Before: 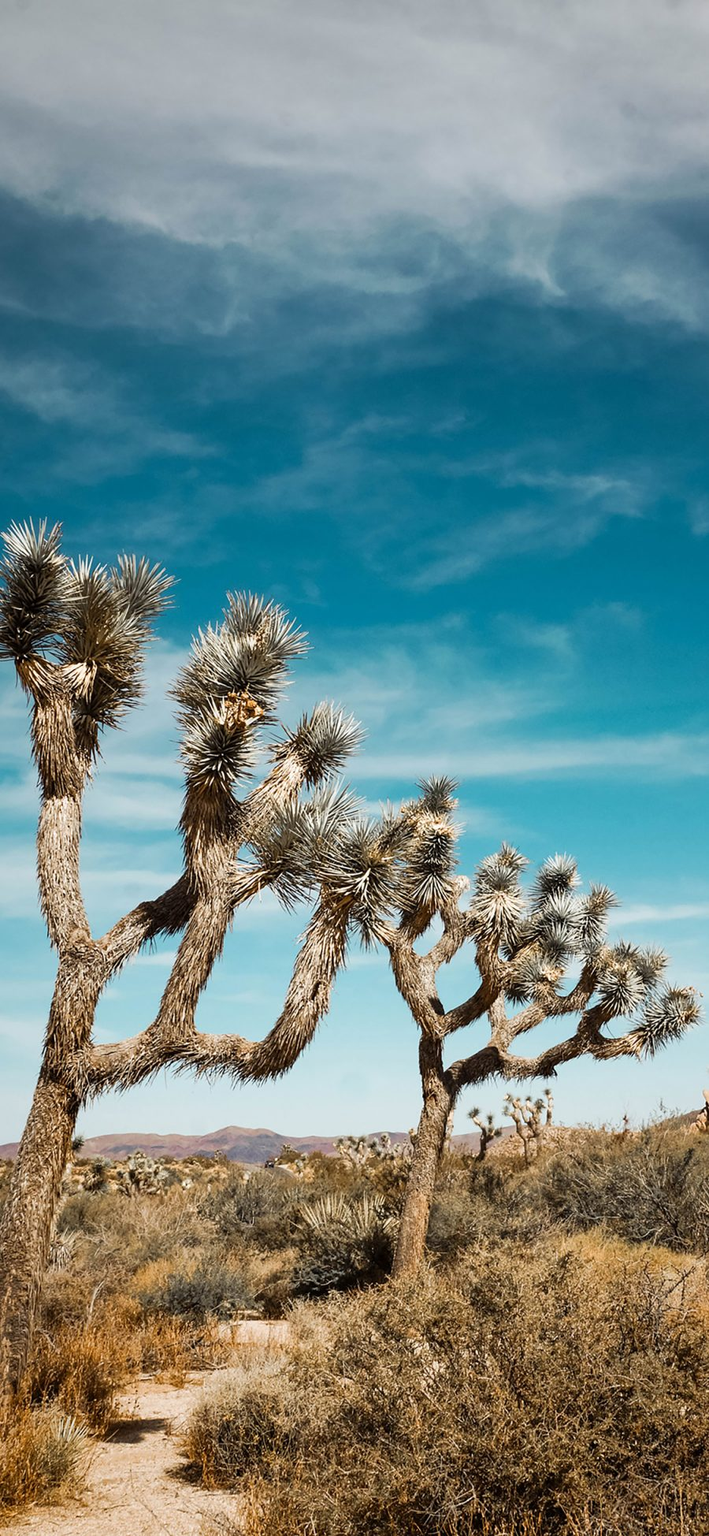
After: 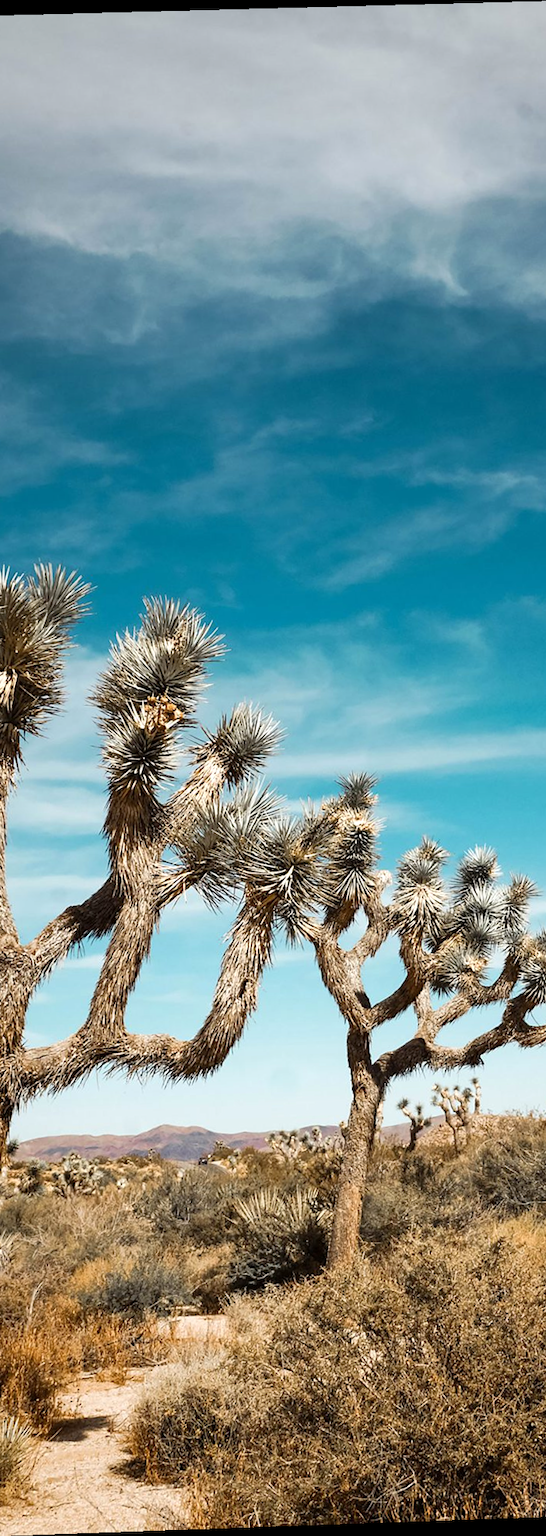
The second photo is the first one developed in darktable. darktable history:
crop: left 13.443%, right 13.31%
exposure: exposure 0.2 EV, compensate highlight preservation false
rotate and perspective: rotation -1.77°, lens shift (horizontal) 0.004, automatic cropping off
